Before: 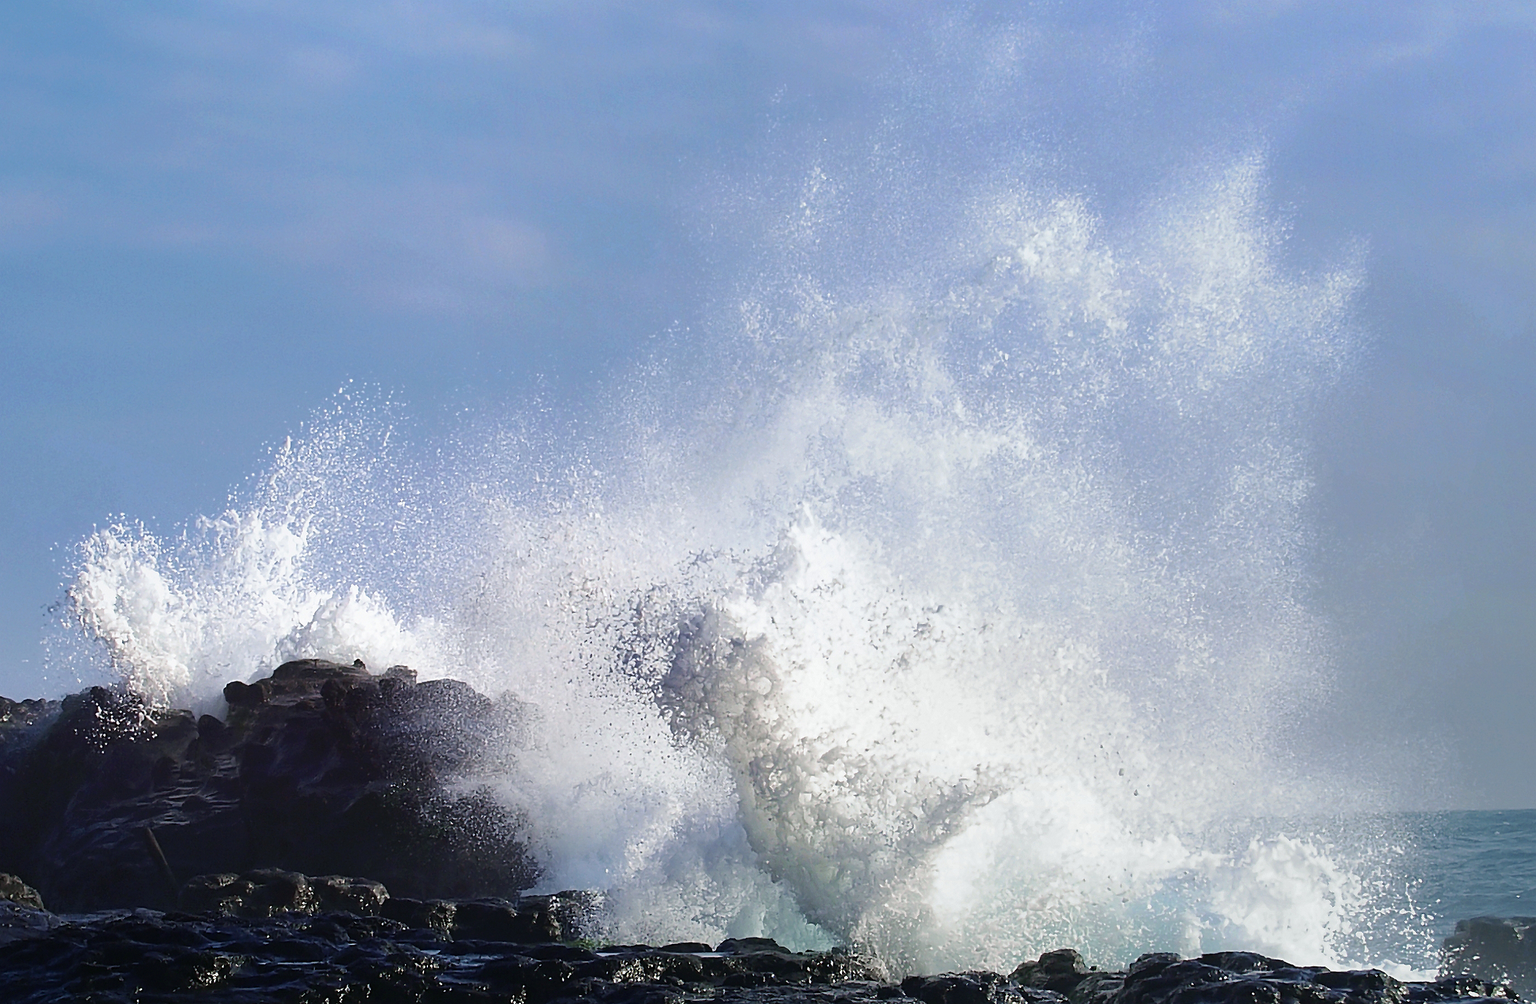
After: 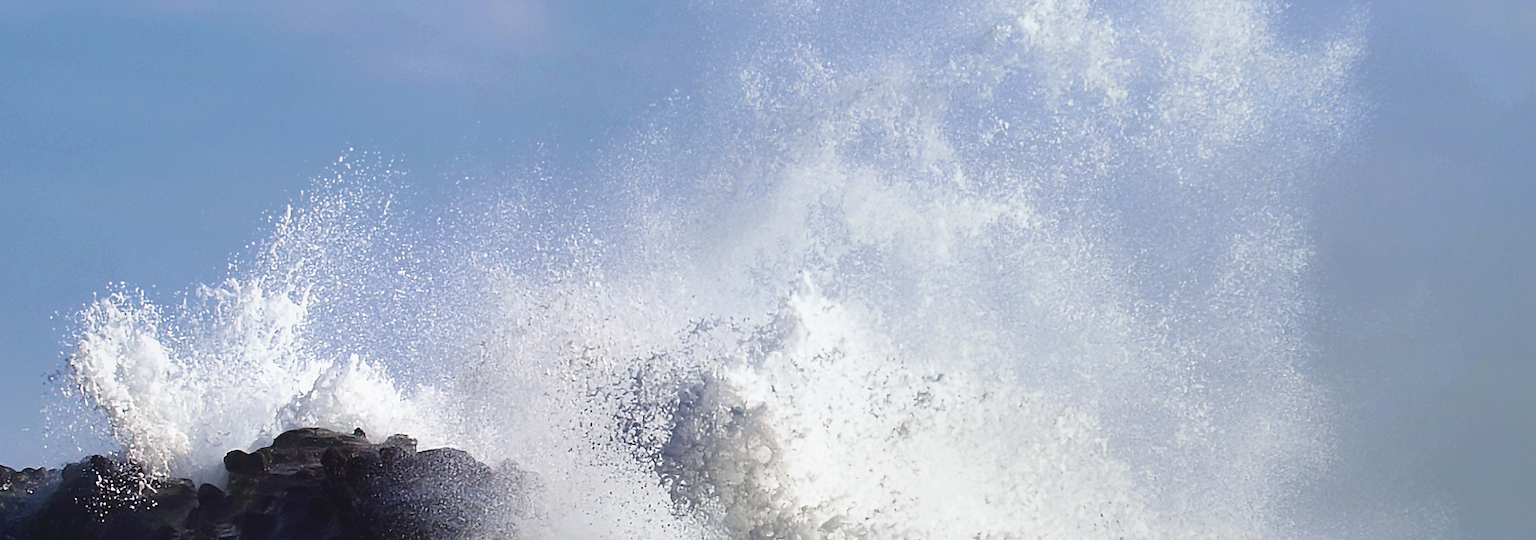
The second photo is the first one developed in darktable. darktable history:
crop and rotate: top 23.063%, bottom 23.012%
